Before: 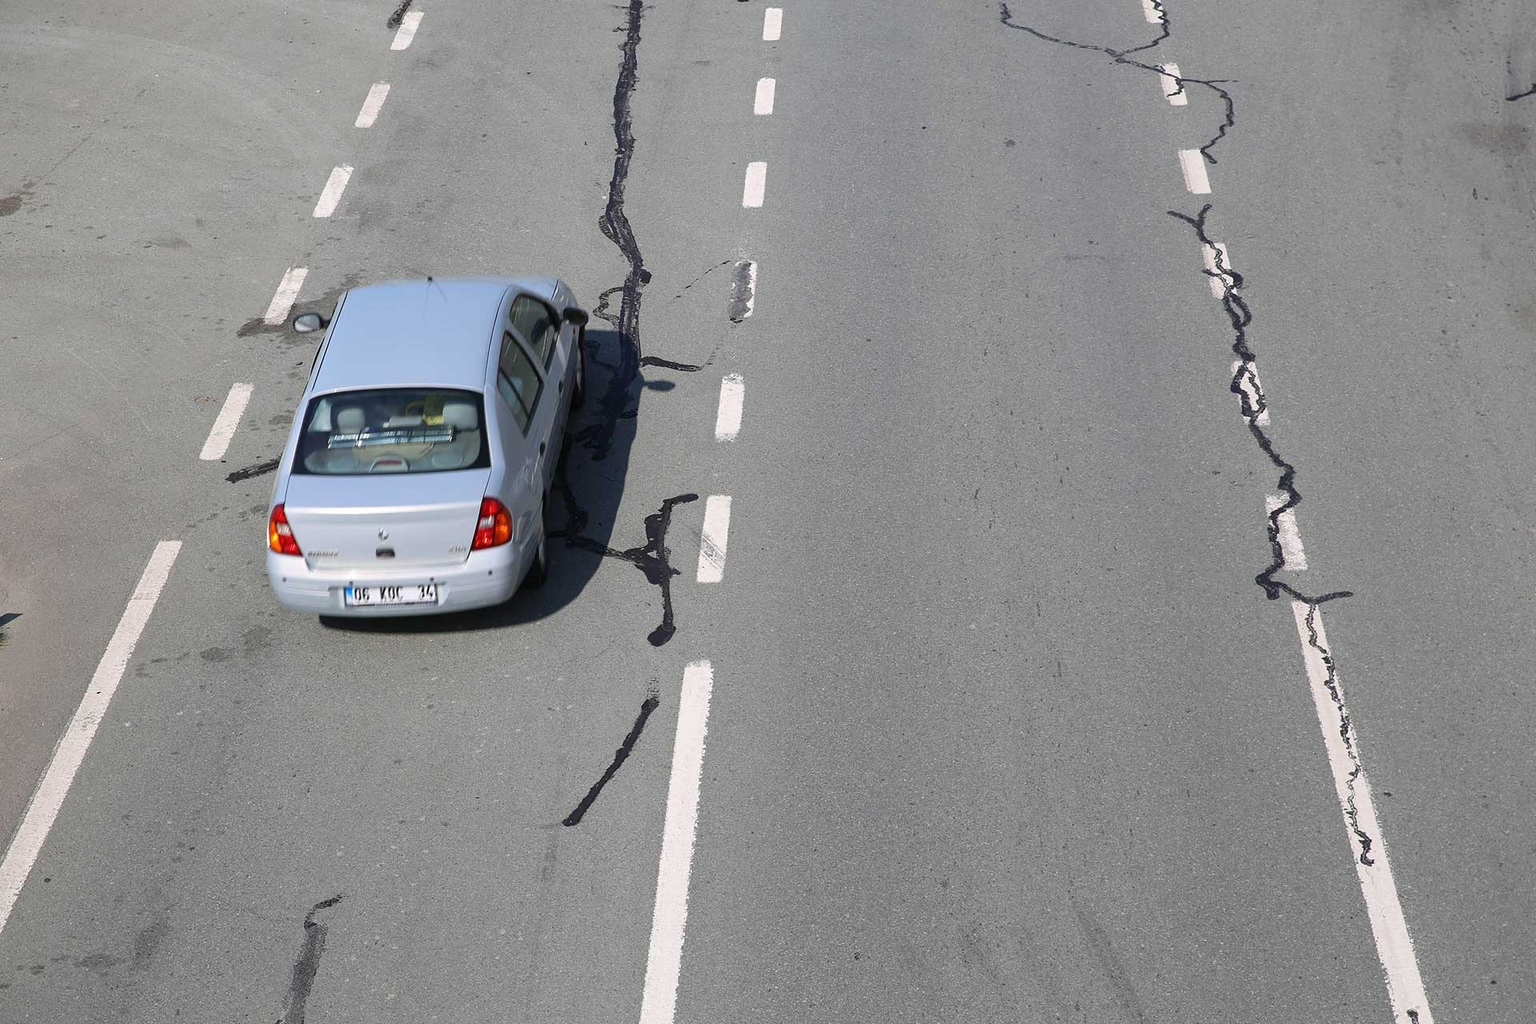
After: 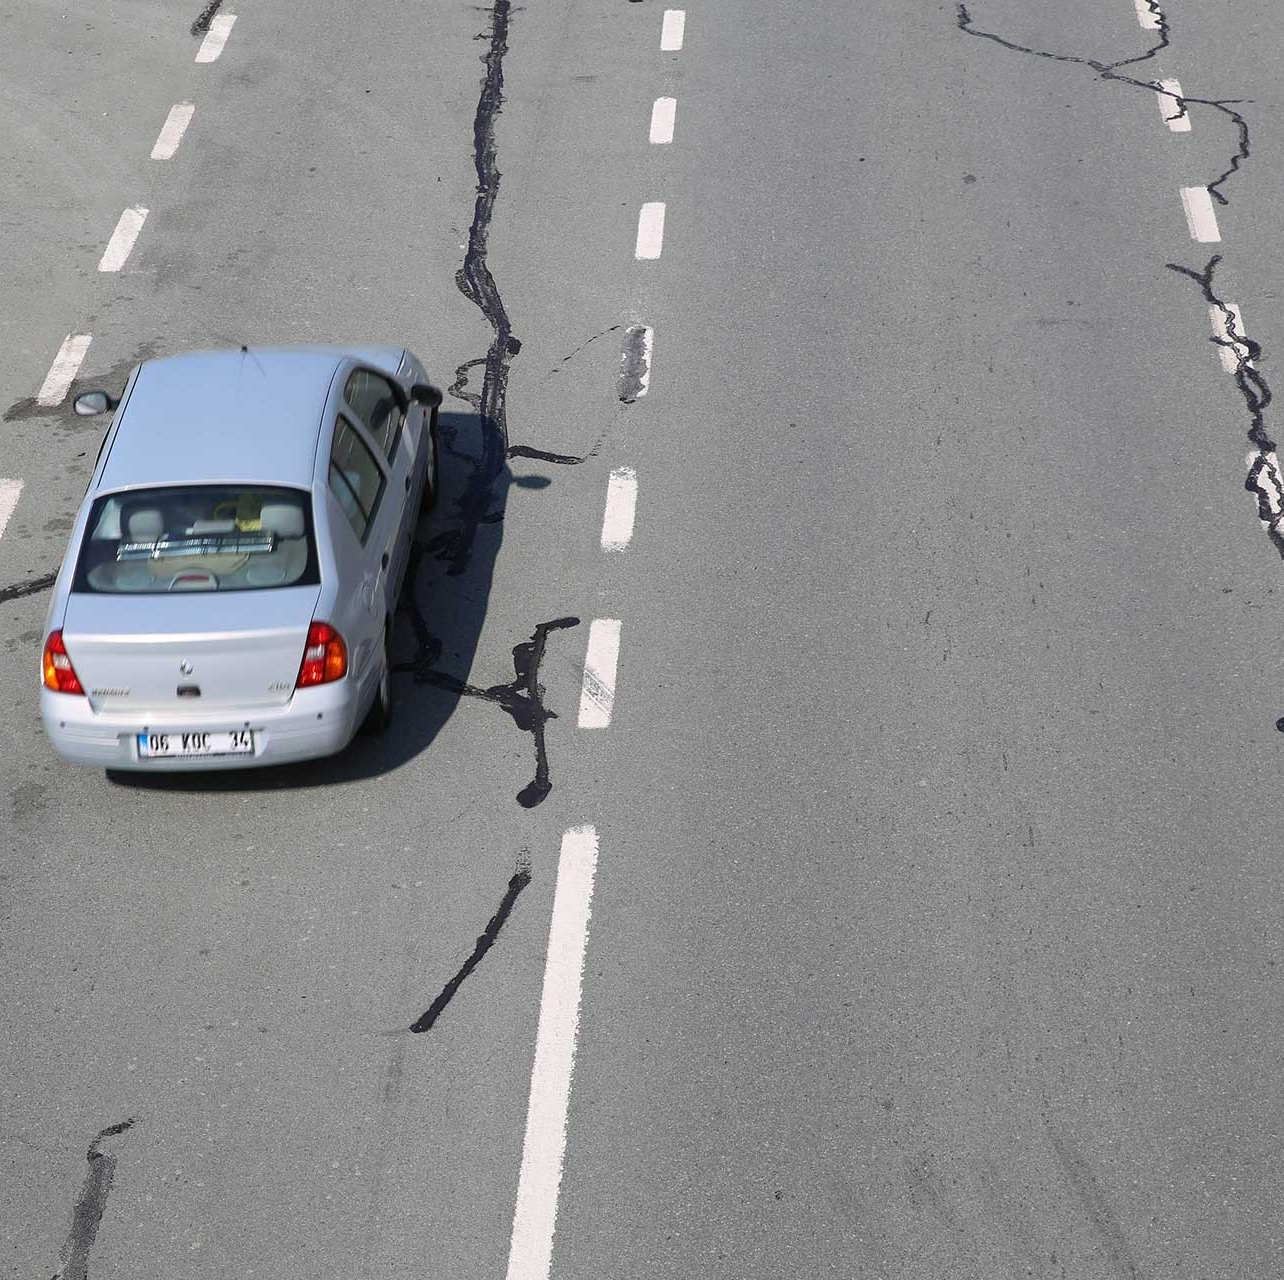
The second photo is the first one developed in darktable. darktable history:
crop and rotate: left 15.286%, right 17.82%
